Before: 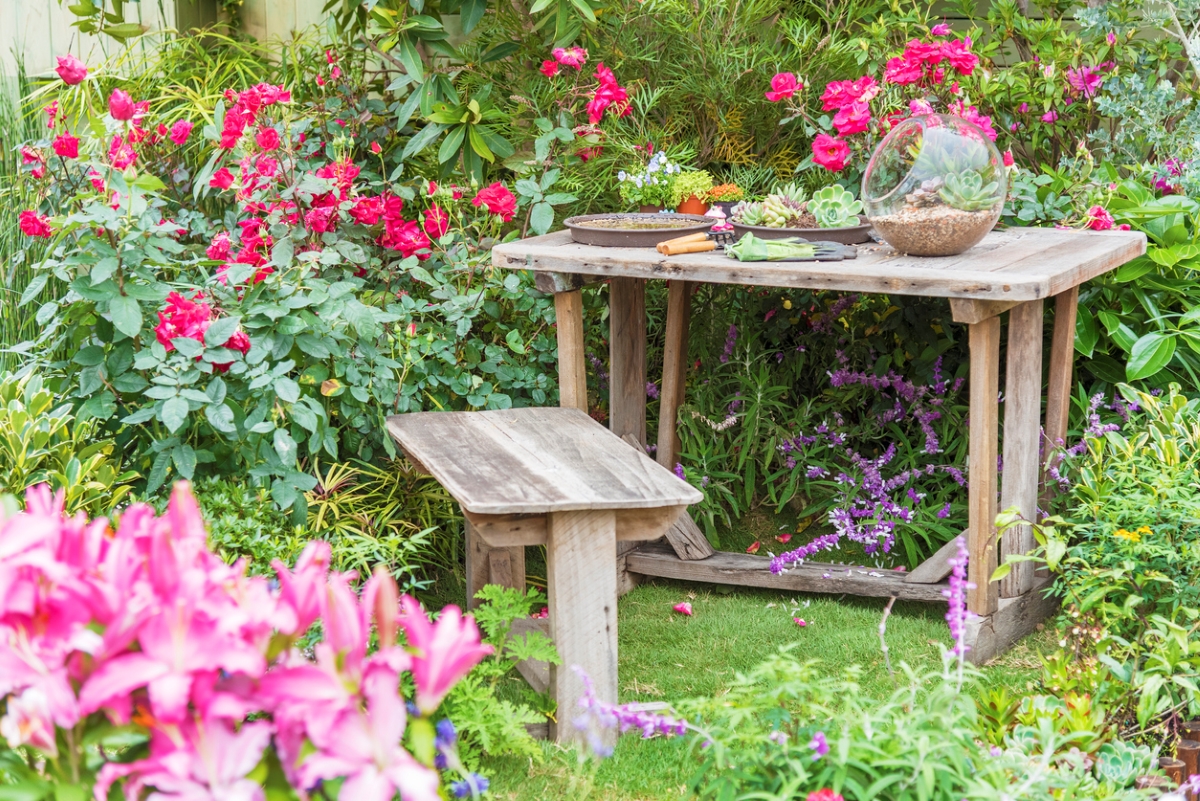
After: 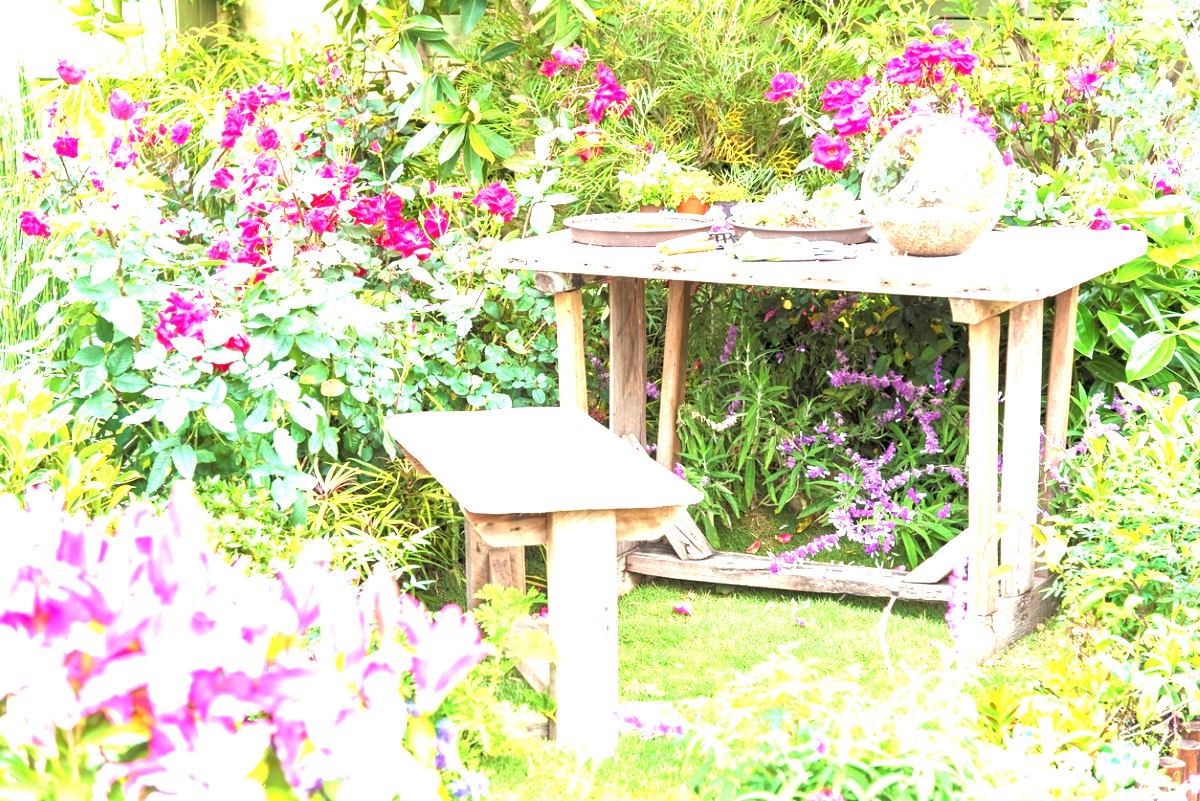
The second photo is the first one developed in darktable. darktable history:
exposure: exposure 1.997 EV, compensate highlight preservation false
